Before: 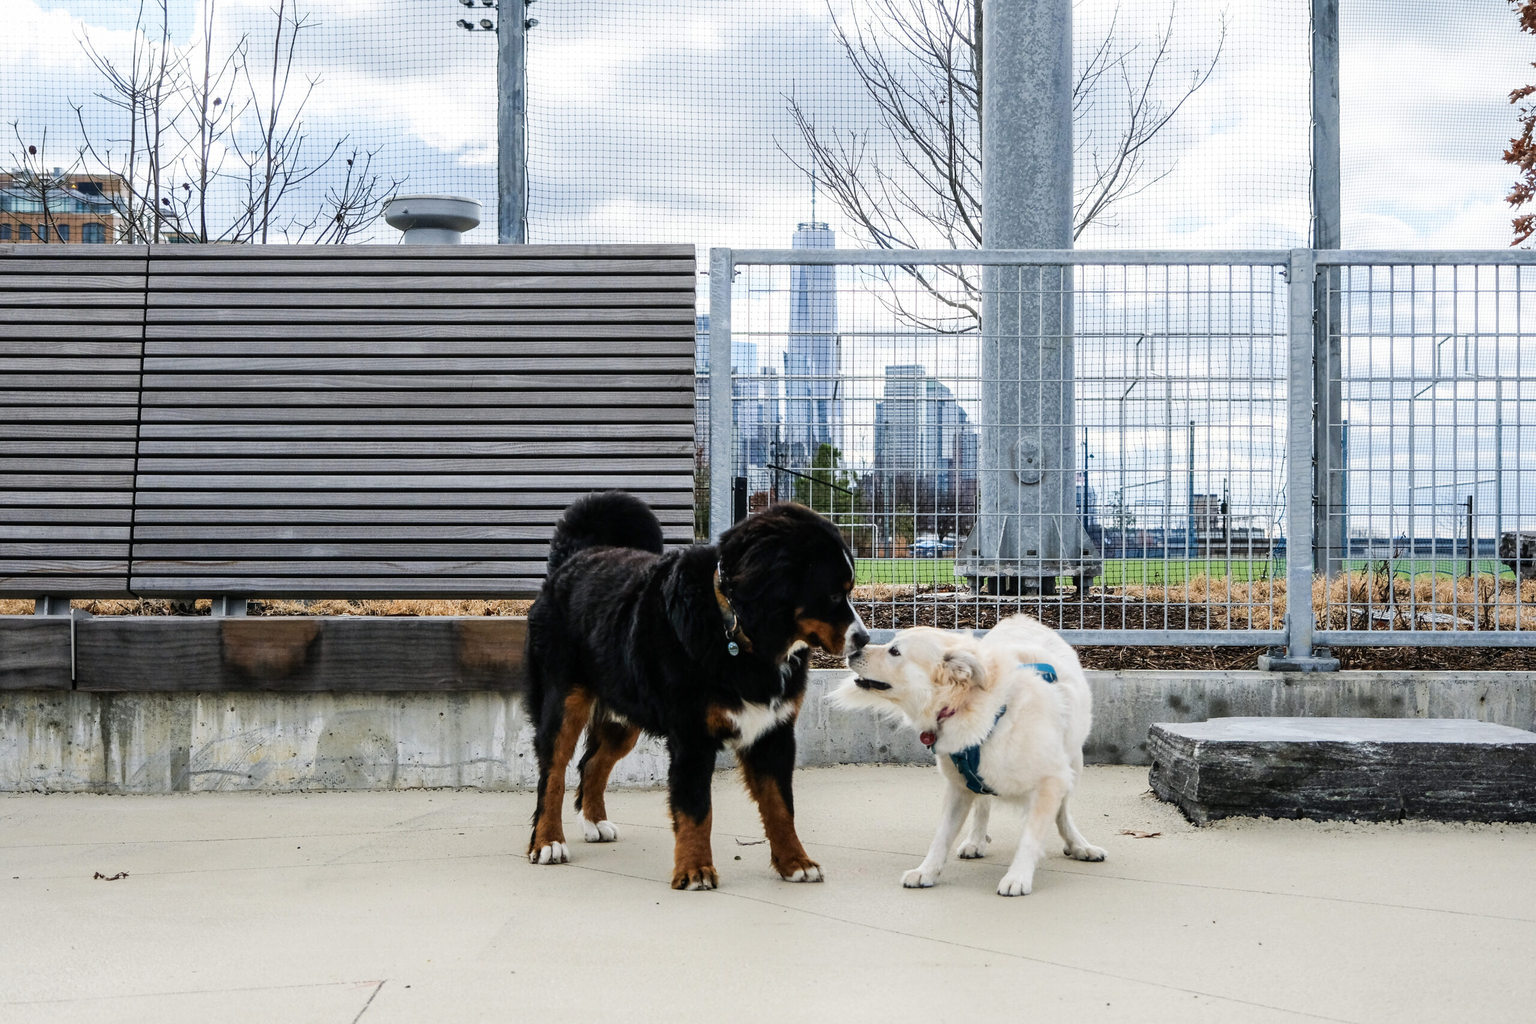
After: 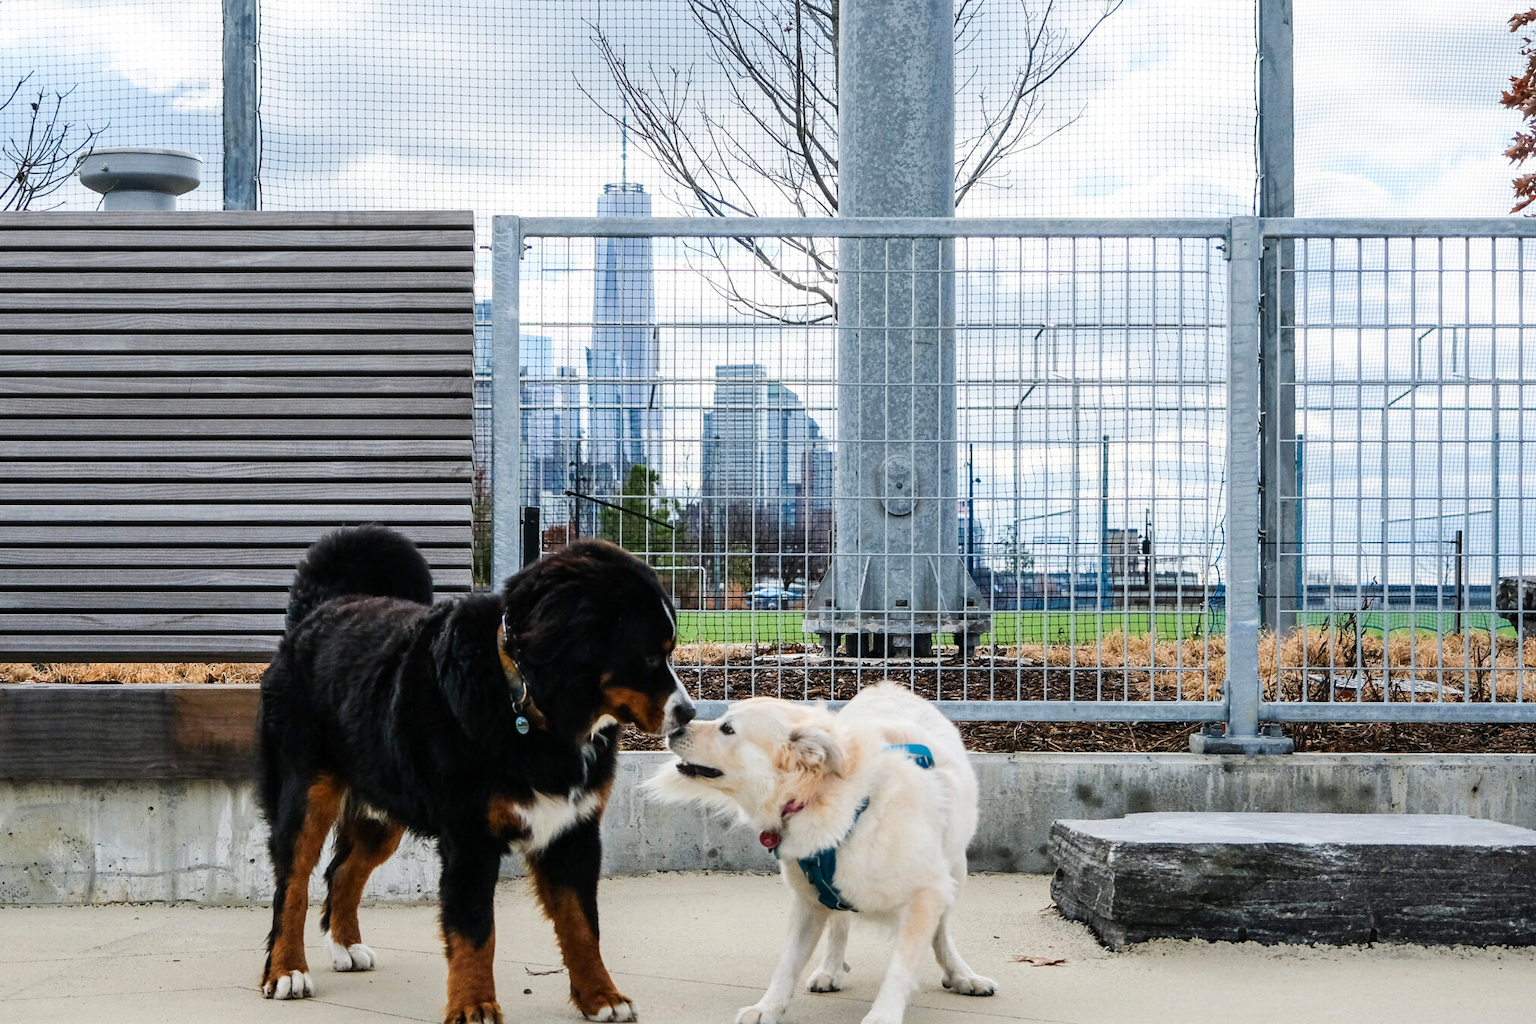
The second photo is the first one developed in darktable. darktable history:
crop and rotate: left 21.021%, top 7.724%, right 0.338%, bottom 13.606%
